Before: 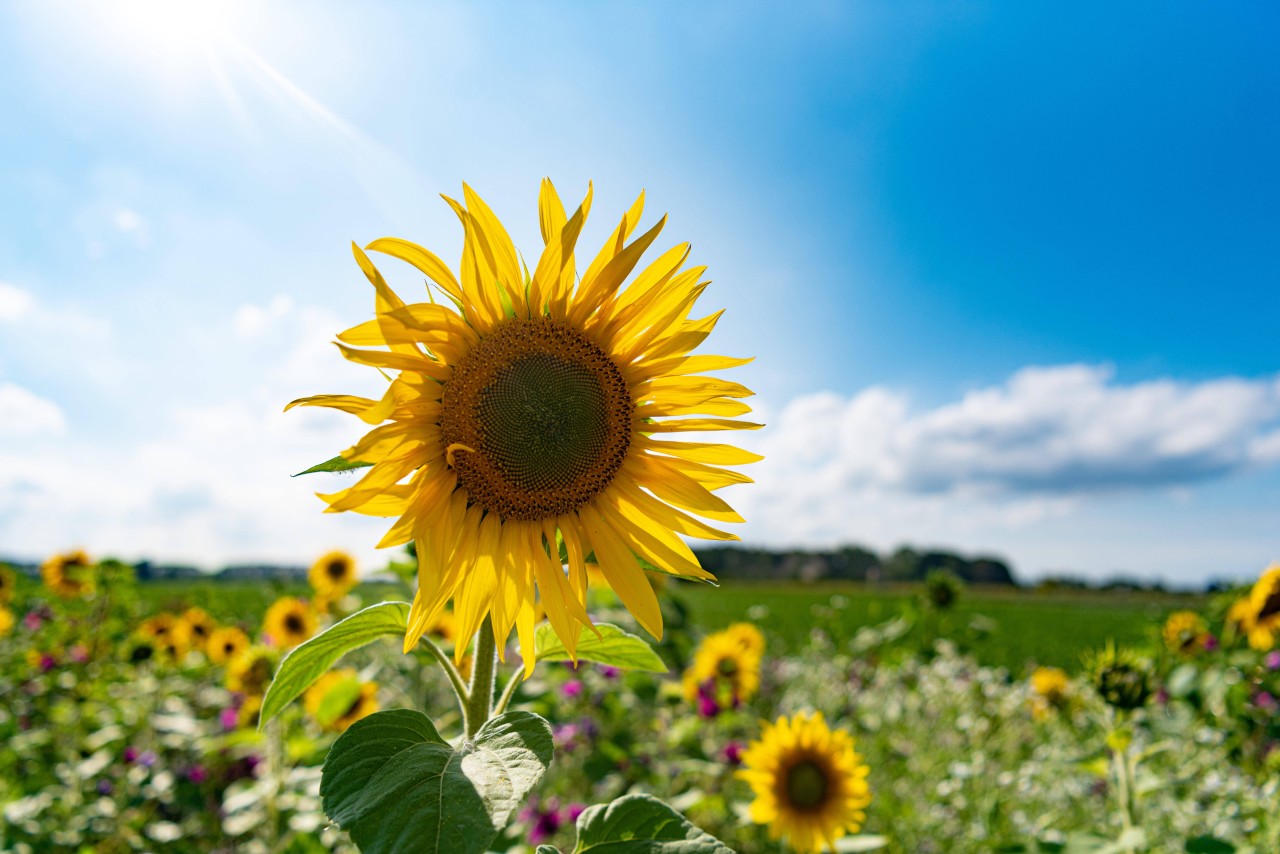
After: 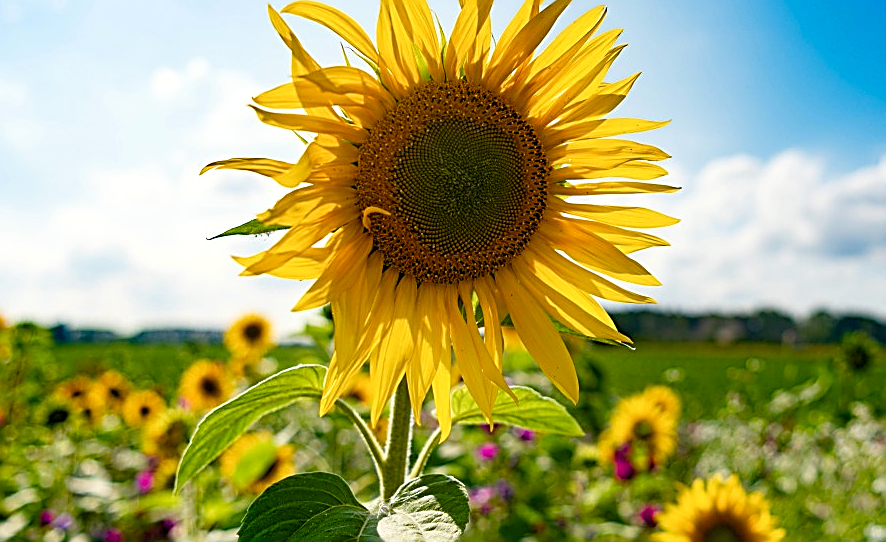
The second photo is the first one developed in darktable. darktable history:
sharpen: amount 1.013
color balance rgb: highlights gain › luminance 6.164%, highlights gain › chroma 1.239%, highlights gain › hue 89.11°, perceptual saturation grading › global saturation 20%, perceptual saturation grading › highlights -25.029%, perceptual saturation grading › shadows 49.991%
crop: left 6.627%, top 27.757%, right 24.116%, bottom 8.765%
